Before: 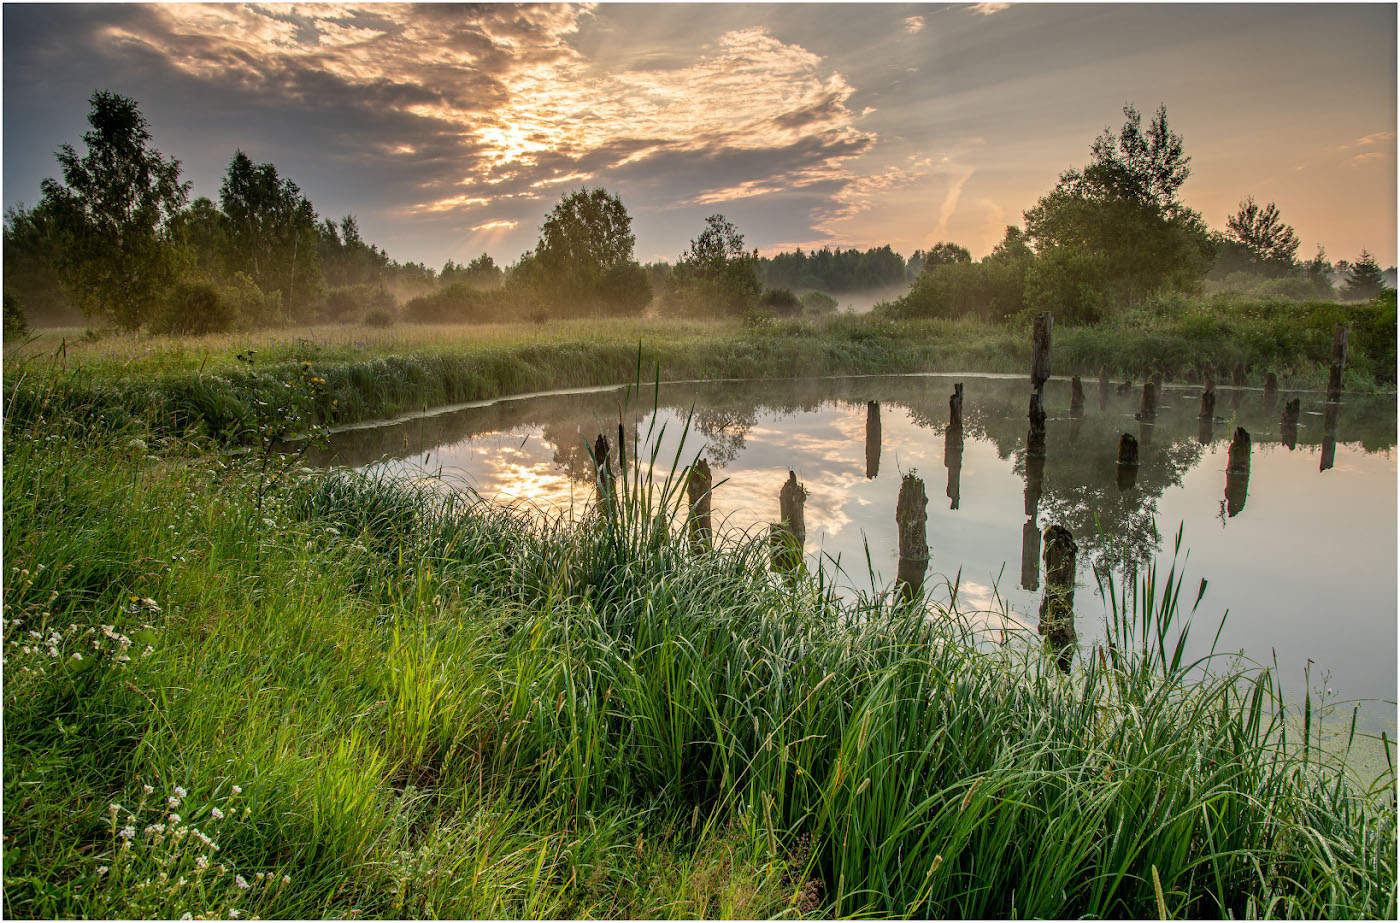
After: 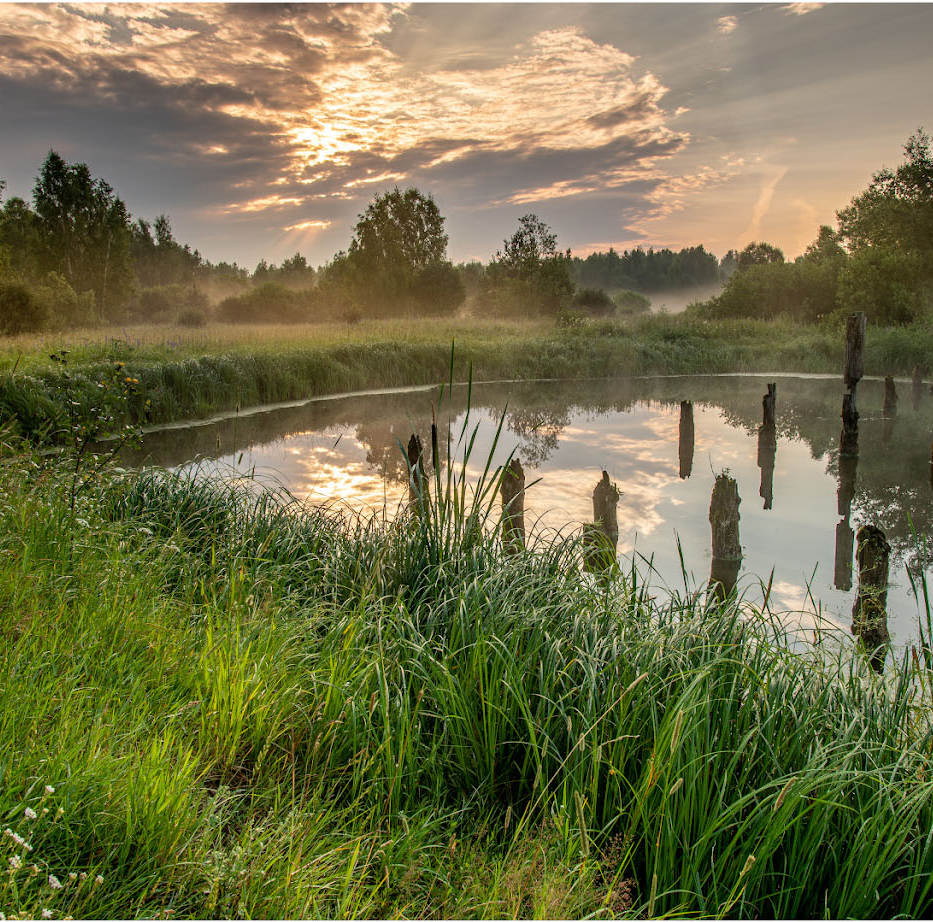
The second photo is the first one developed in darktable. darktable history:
crop and rotate: left 13.424%, right 19.908%
